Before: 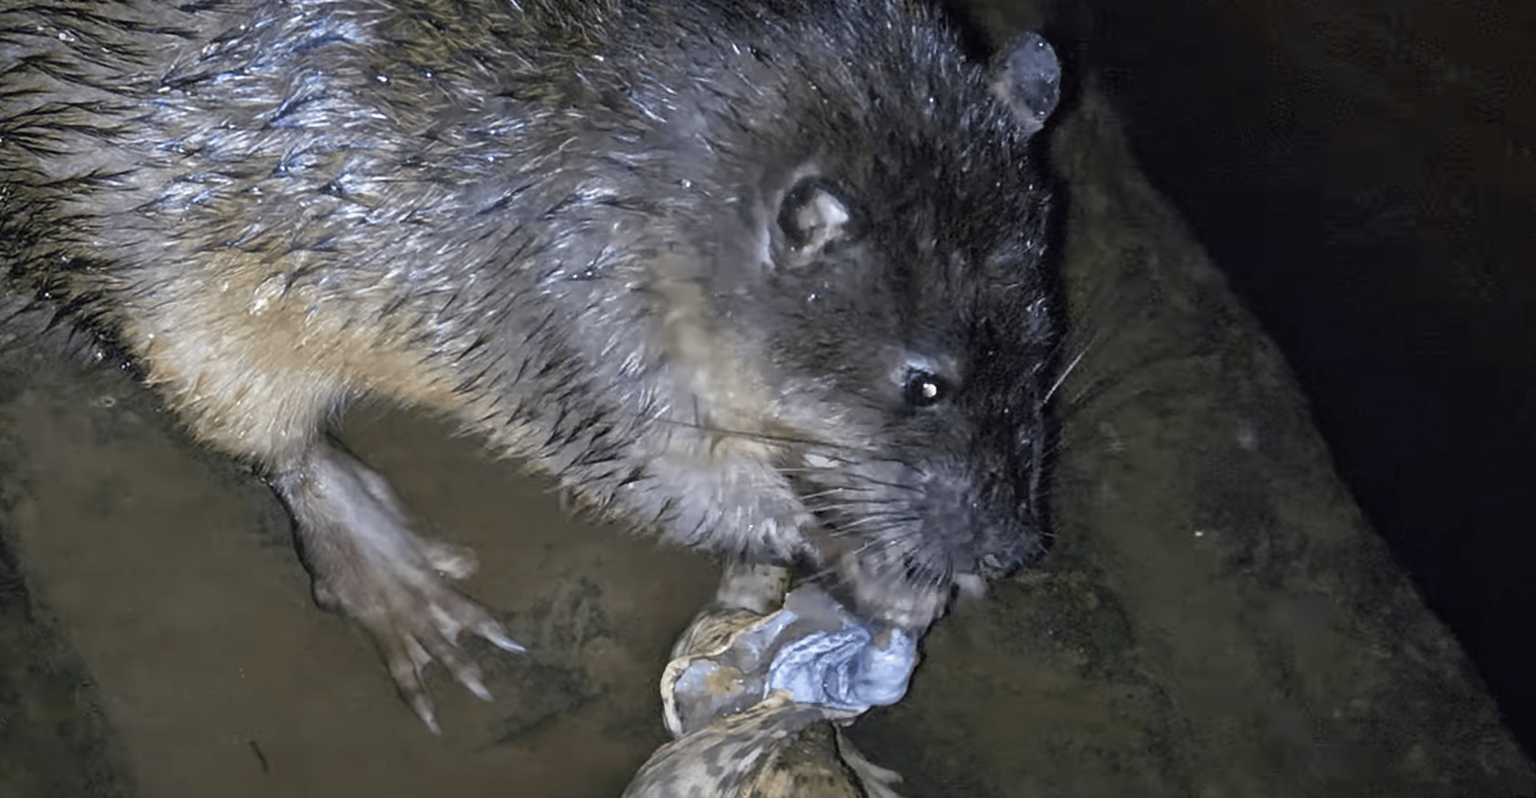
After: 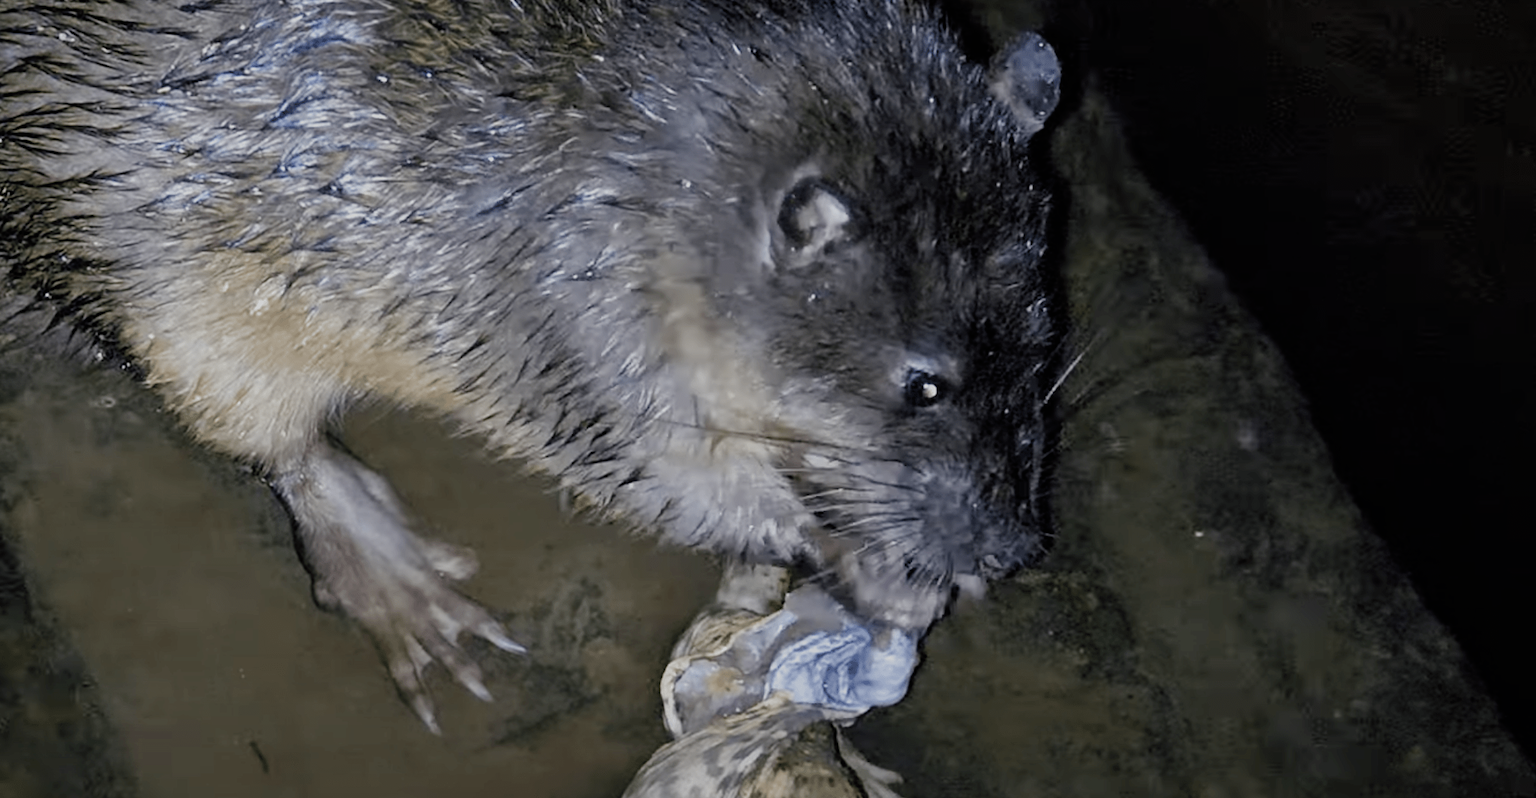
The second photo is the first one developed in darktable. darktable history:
filmic rgb: black relative exposure -7.65 EV, white relative exposure 4.56 EV, hardness 3.61, contrast 0.996, preserve chrominance no, color science v5 (2021)
